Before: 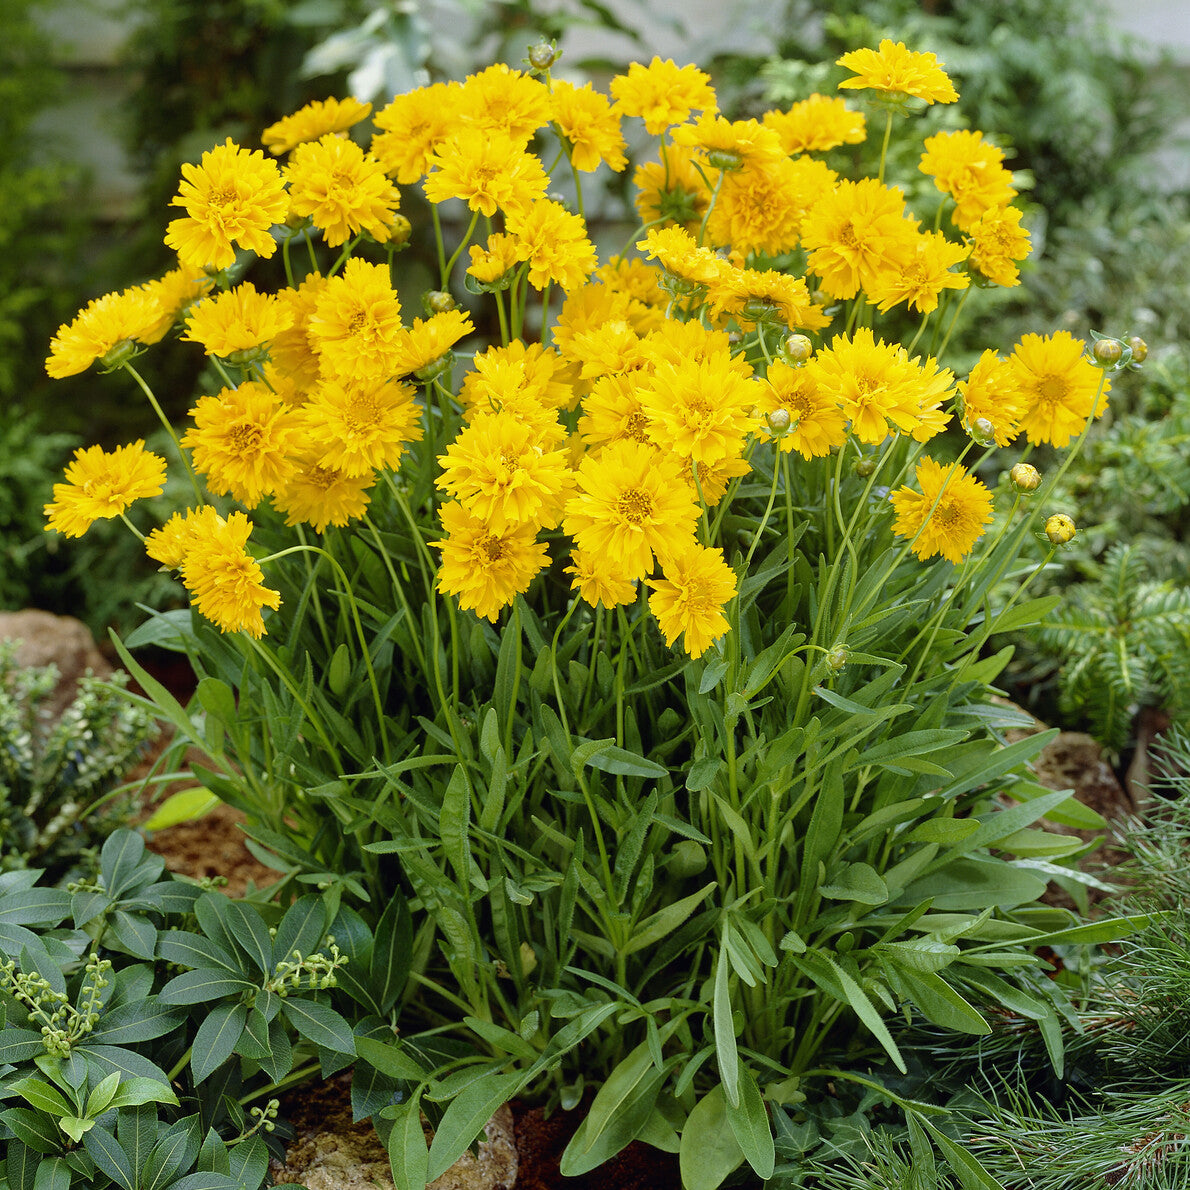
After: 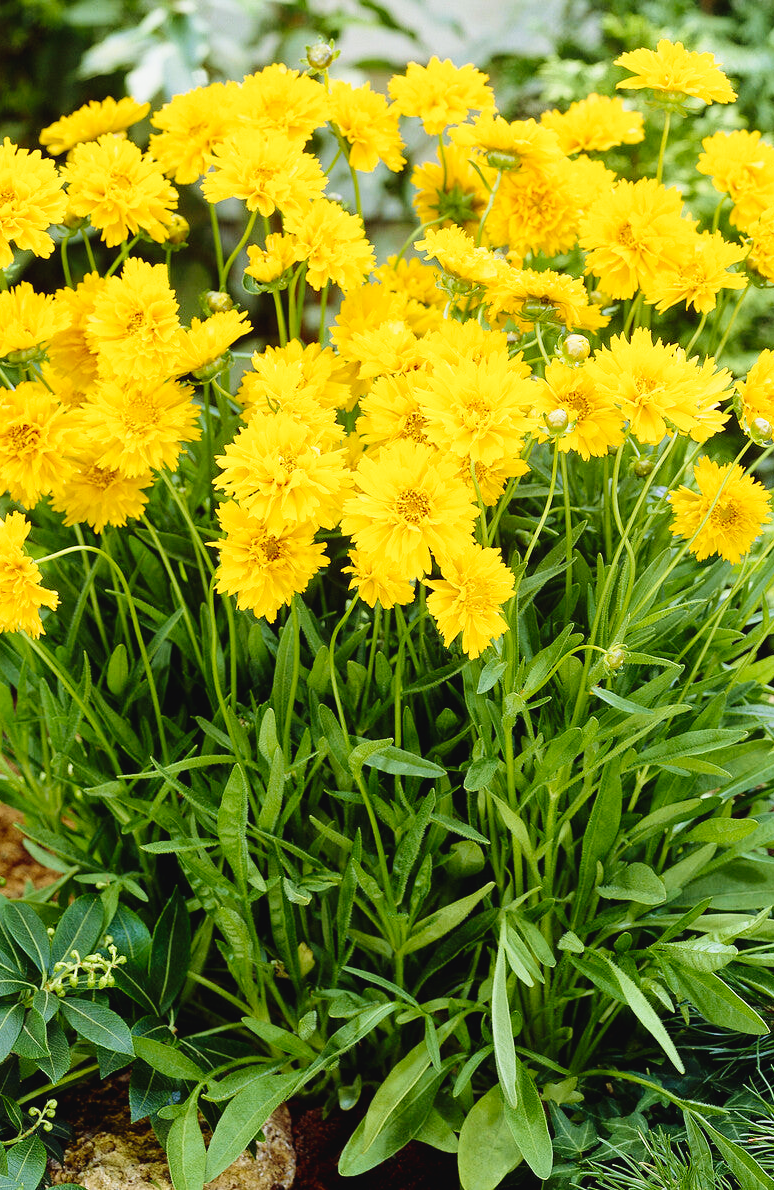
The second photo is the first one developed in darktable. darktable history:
velvia: strength 21.28%
tone curve: curves: ch0 [(0.003, 0.032) (0.037, 0.037) (0.142, 0.117) (0.279, 0.311) (0.405, 0.49) (0.526, 0.651) (0.722, 0.857) (0.875, 0.946) (1, 0.98)]; ch1 [(0, 0) (0.305, 0.325) (0.453, 0.437) (0.482, 0.473) (0.501, 0.498) (0.515, 0.523) (0.559, 0.591) (0.6, 0.659) (0.656, 0.71) (1, 1)]; ch2 [(0, 0) (0.323, 0.277) (0.424, 0.396) (0.479, 0.484) (0.499, 0.502) (0.515, 0.537) (0.564, 0.595) (0.644, 0.703) (0.742, 0.803) (1, 1)], preserve colors none
crop and rotate: left 18.729%, right 16.224%
